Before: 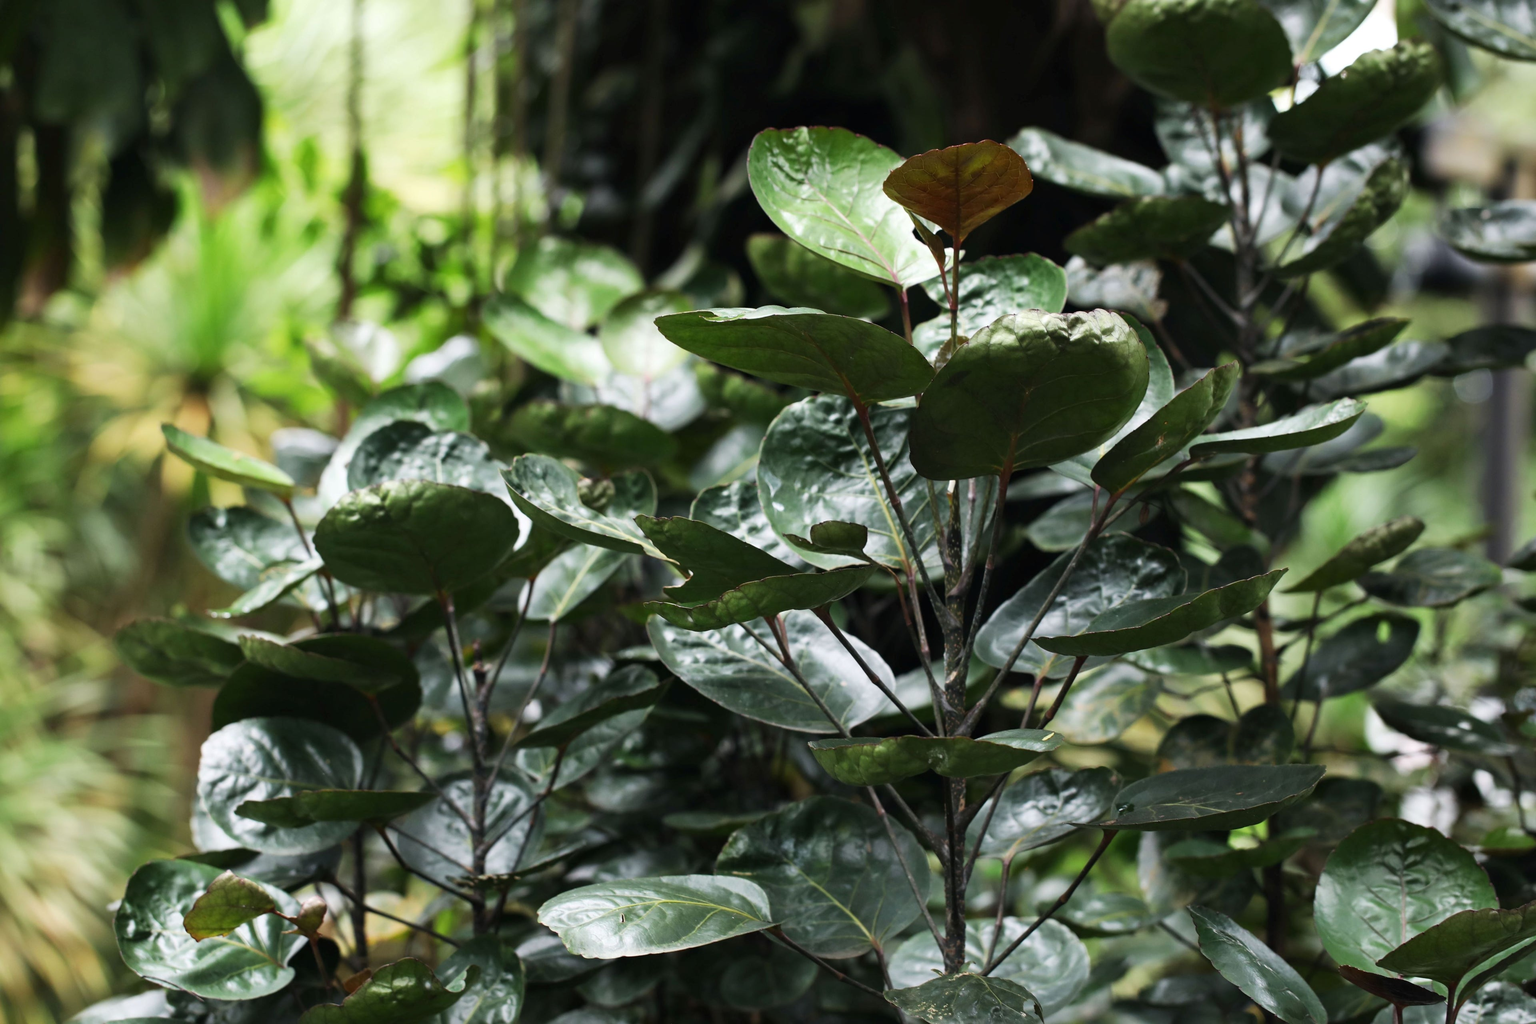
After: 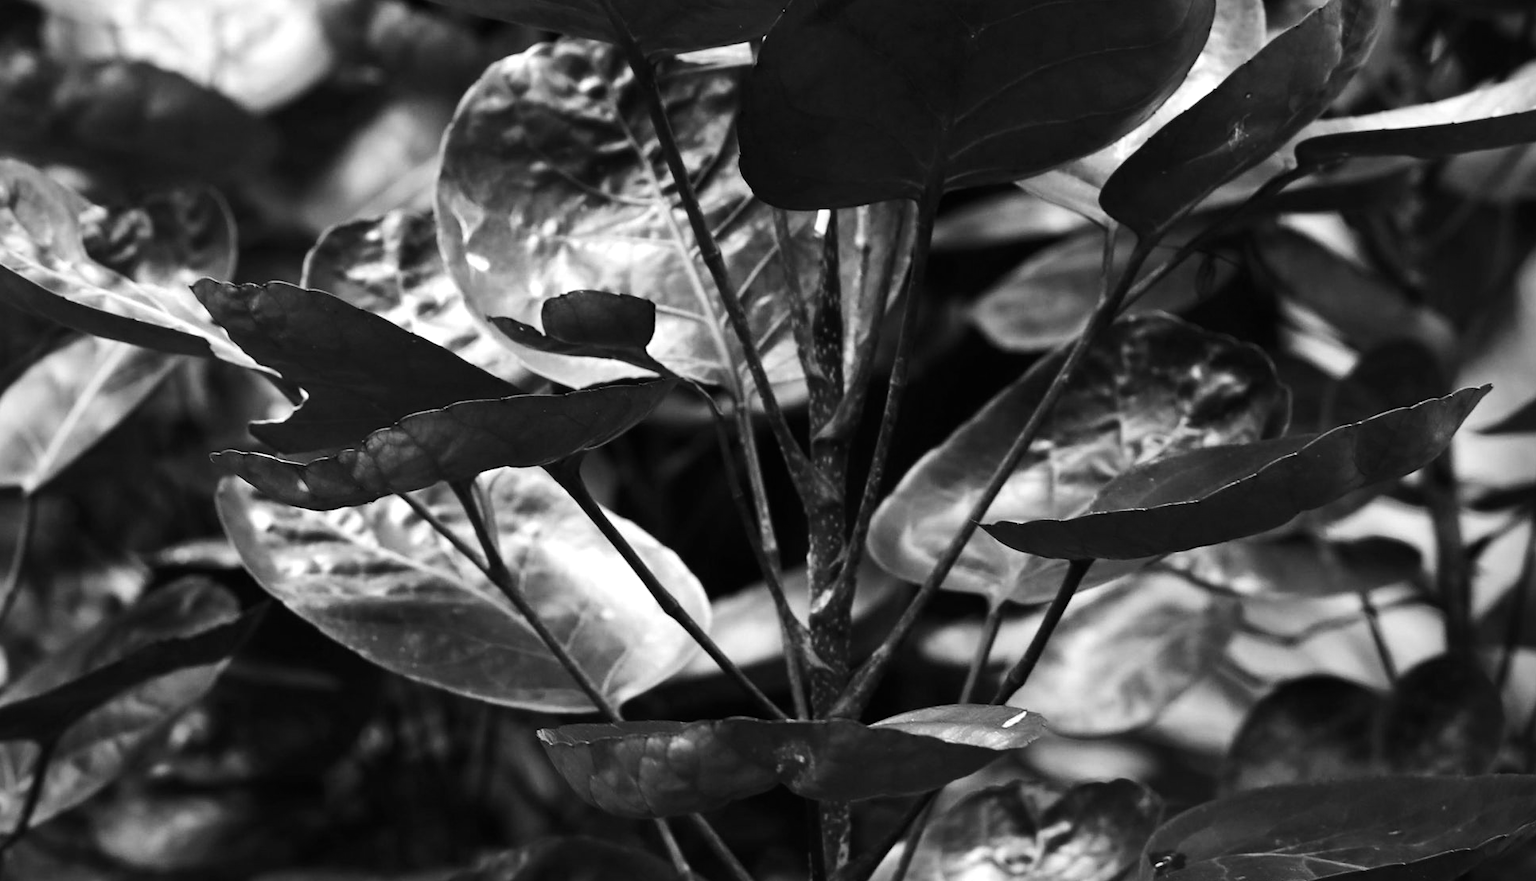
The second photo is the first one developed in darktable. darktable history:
levels: levels [0, 0.492, 0.984]
color balance rgb: linear chroma grading › global chroma 15%, perceptual saturation grading › global saturation 30%
crop: left 35.03%, top 36.625%, right 14.663%, bottom 20.057%
tone equalizer: -8 EV -0.417 EV, -7 EV -0.389 EV, -6 EV -0.333 EV, -5 EV -0.222 EV, -3 EV 0.222 EV, -2 EV 0.333 EV, -1 EV 0.389 EV, +0 EV 0.417 EV, edges refinement/feathering 500, mask exposure compensation -1.57 EV, preserve details no
white balance: red 0.967, blue 1.119, emerald 0.756
vignetting: fall-off radius 81.94%
contrast brightness saturation: saturation -1
color balance: mode lift, gamma, gain (sRGB), lift [1, 0.69, 1, 1], gamma [1, 1.482, 1, 1], gain [1, 1, 1, 0.802]
